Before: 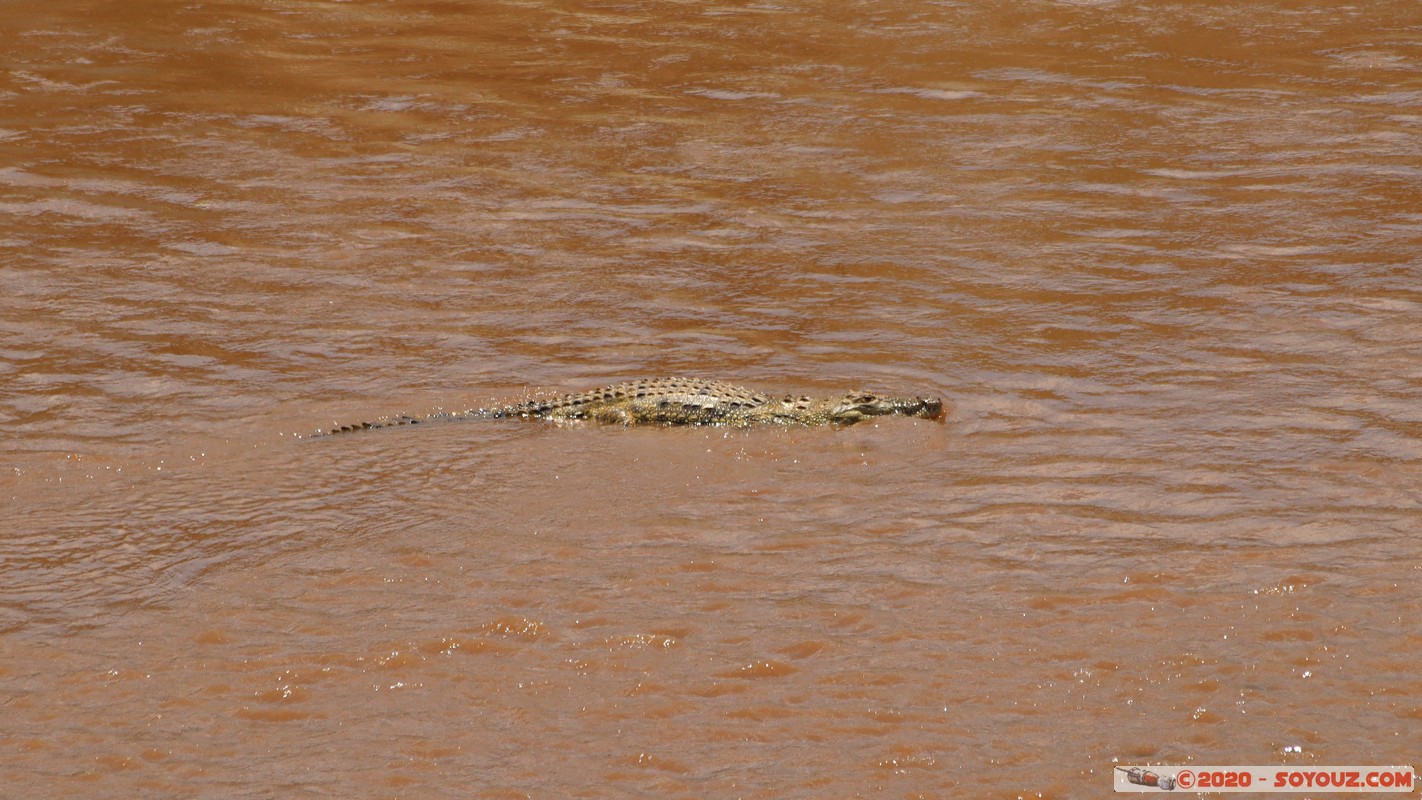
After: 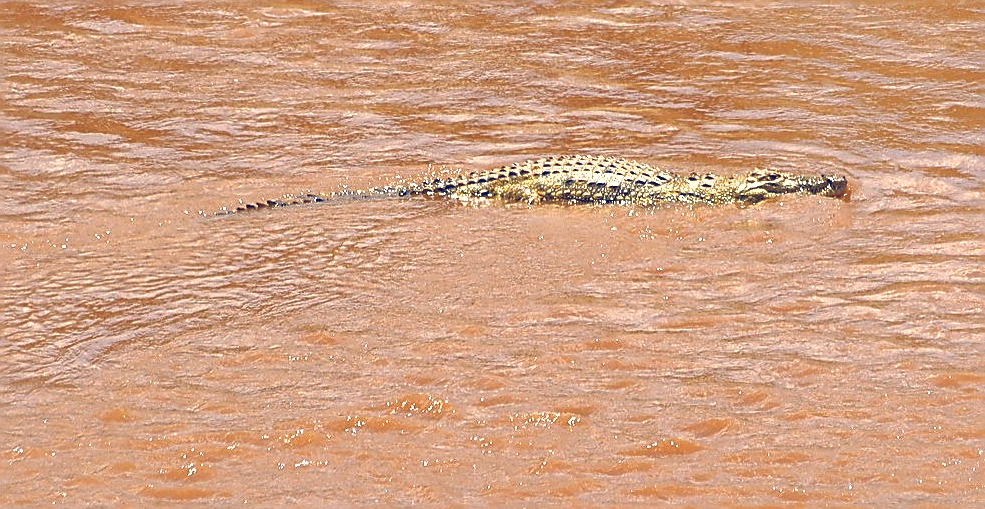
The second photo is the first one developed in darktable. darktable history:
color balance rgb: shadows lift › chroma 3.141%, shadows lift › hue 282.06°, global offset › luminance 0.379%, global offset › chroma 0.21%, global offset › hue 254.81°, perceptual saturation grading › global saturation 0.153%
crop: left 6.741%, top 27.856%, right 23.969%, bottom 8.447%
exposure: black level correction 0, exposure 1.2 EV, compensate highlight preservation false
sharpen: radius 1.673, amount 1.287
shadows and highlights: on, module defaults
